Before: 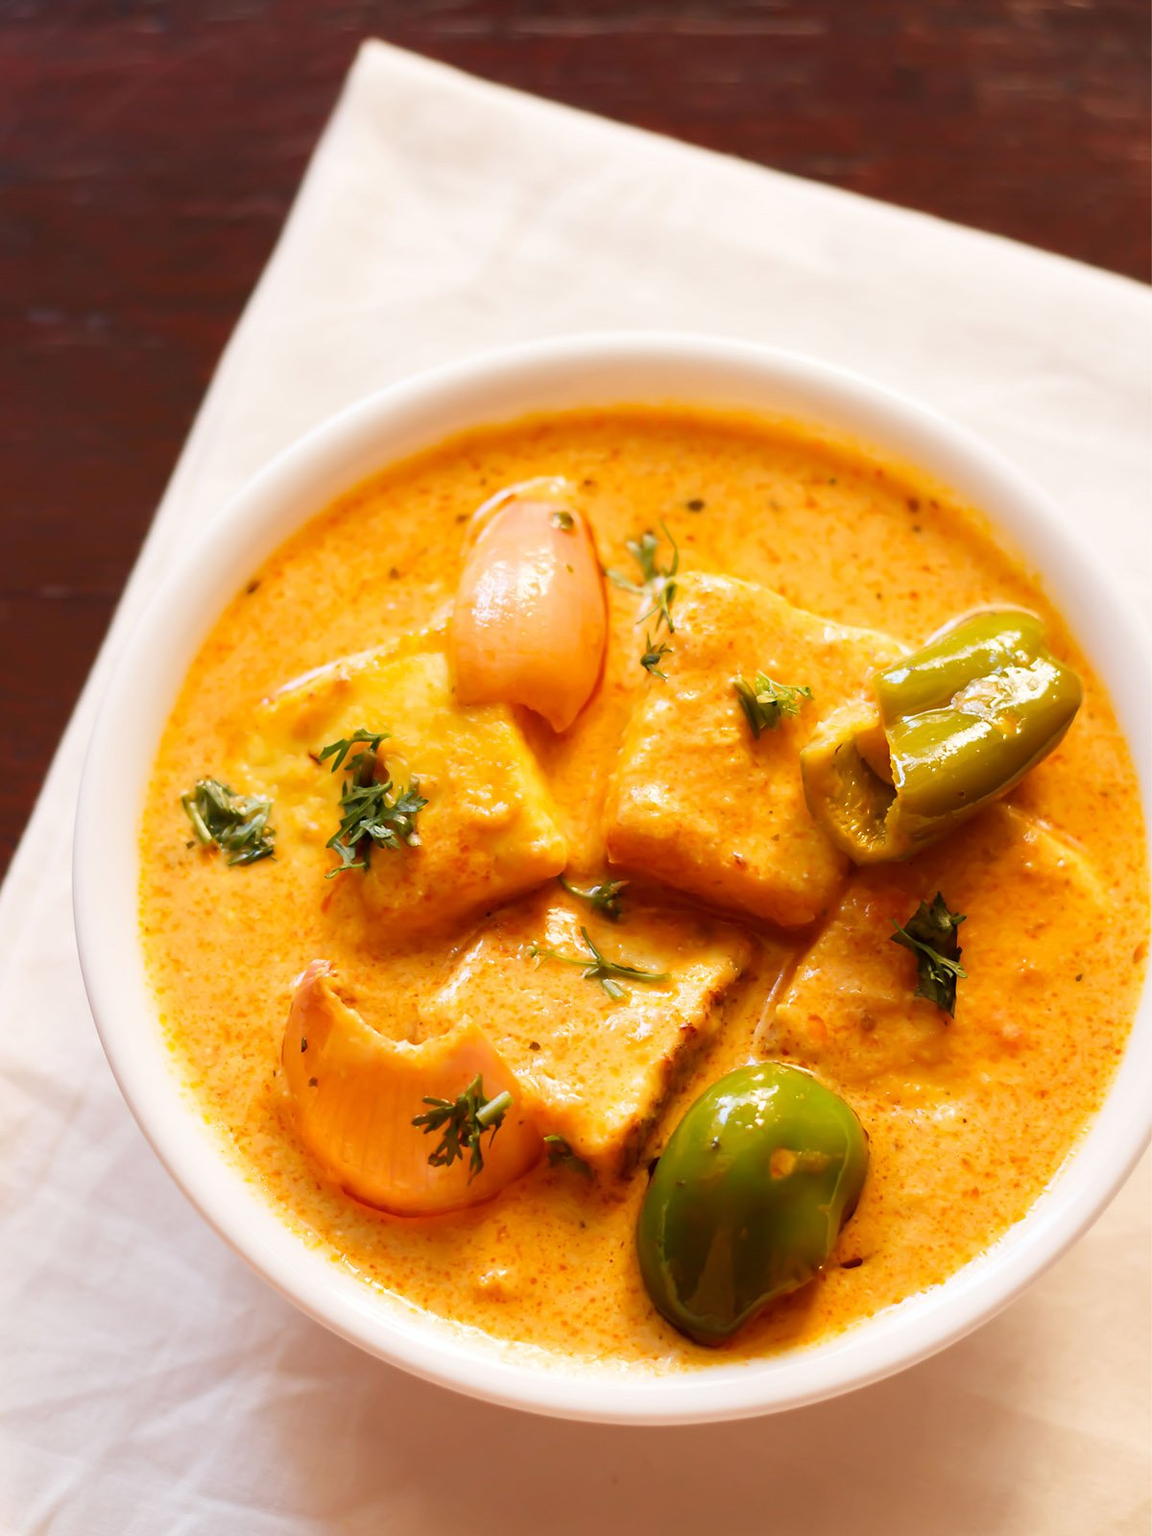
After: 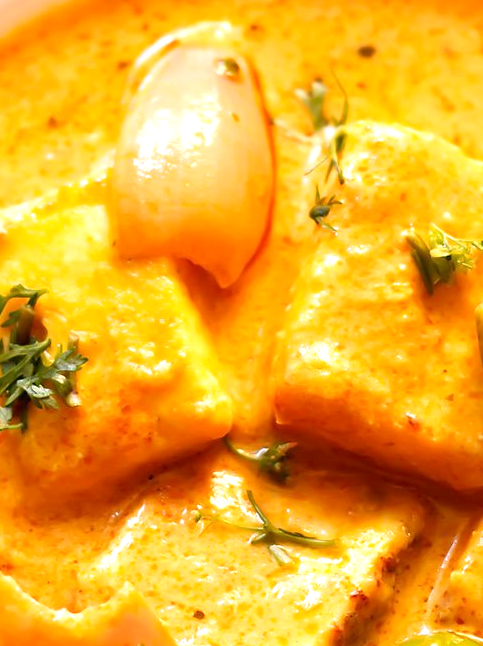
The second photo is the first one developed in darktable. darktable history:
exposure: black level correction 0.001, exposure 0.5 EV, compensate exposure bias true, compensate highlight preservation false
crop: left 29.848%, top 29.746%, right 29.883%, bottom 29.847%
